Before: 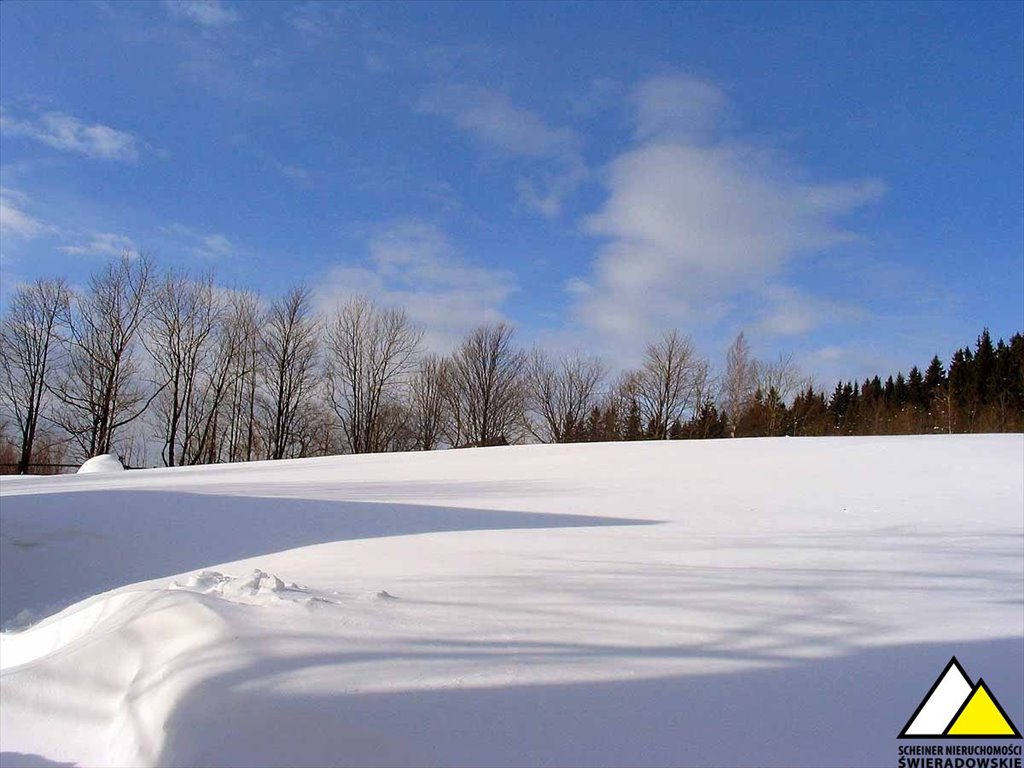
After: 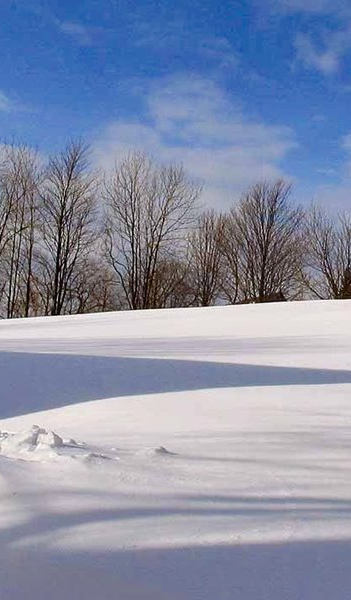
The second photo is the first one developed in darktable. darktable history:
shadows and highlights: low approximation 0.01, soften with gaussian
crop and rotate: left 21.747%, top 18.879%, right 43.902%, bottom 2.986%
color balance rgb: perceptual saturation grading › global saturation 15.744%, perceptual saturation grading › highlights -19.555%, perceptual saturation grading › shadows 19.183%, saturation formula JzAzBz (2021)
